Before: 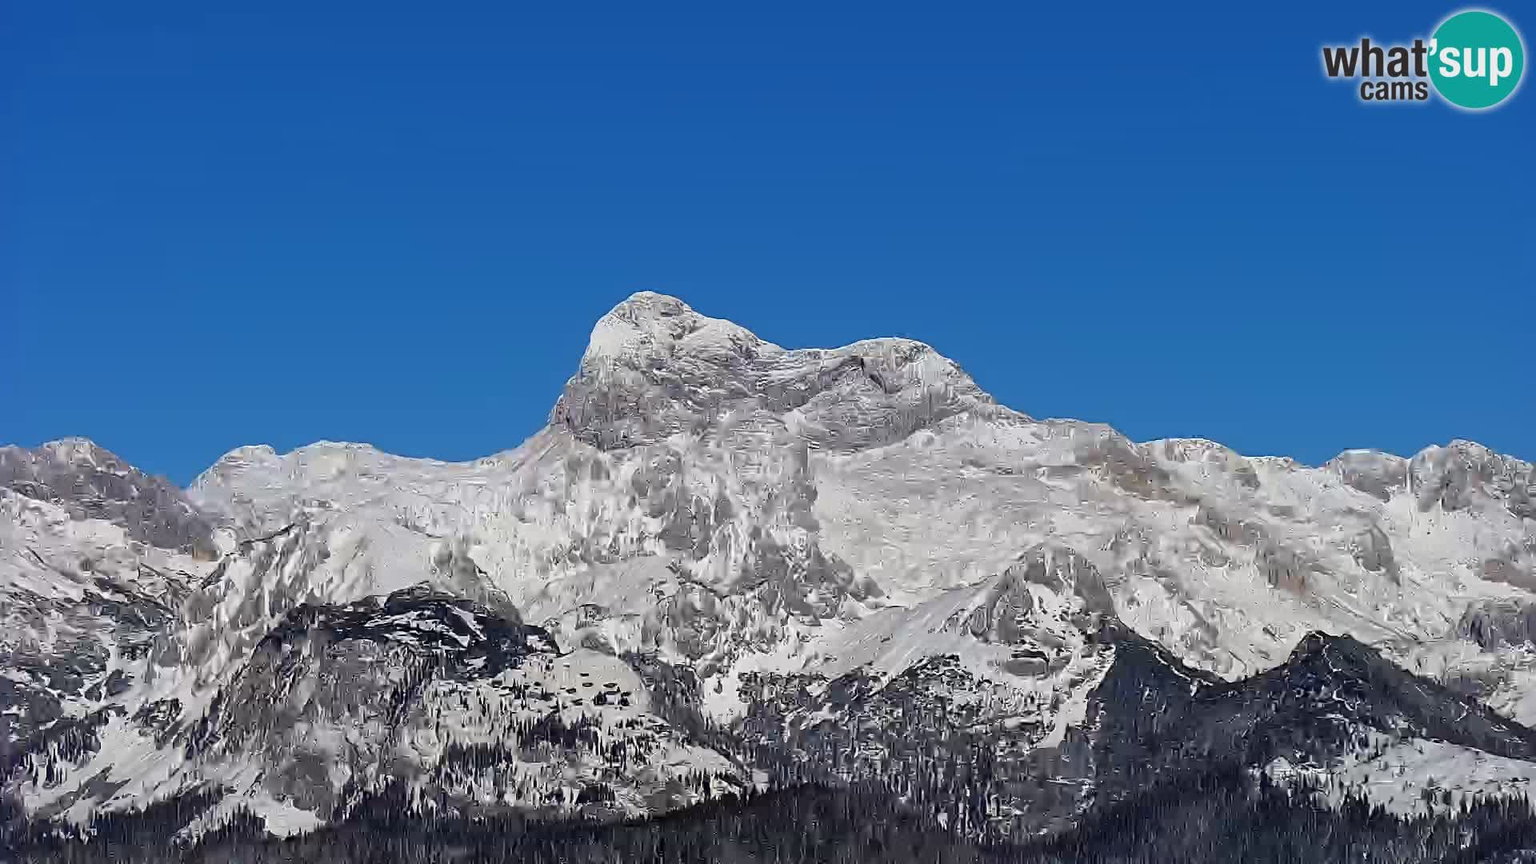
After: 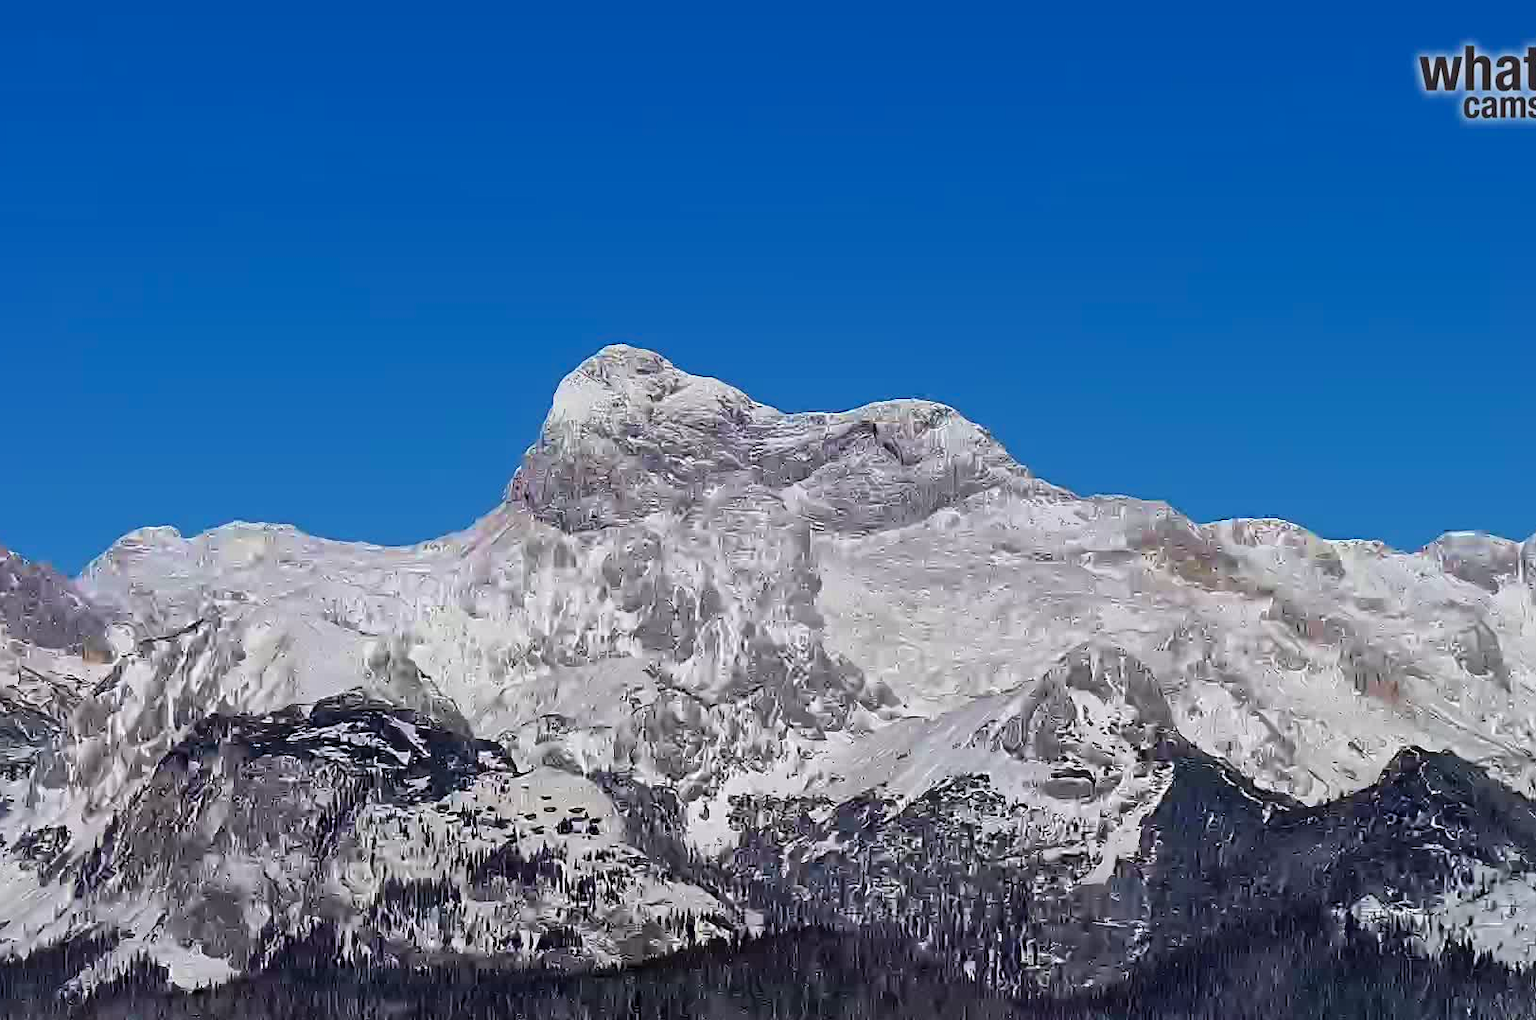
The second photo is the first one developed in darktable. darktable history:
tone equalizer: edges refinement/feathering 500, mask exposure compensation -1.57 EV, preserve details no
color calibration: output R [0.948, 0.091, -0.04, 0], output G [-0.3, 1.384, -0.085, 0], output B [-0.108, 0.061, 1.08, 0], gray › normalize channels true, illuminant same as pipeline (D50), adaptation none (bypass), x 0.331, y 0.334, temperature 5005.58 K, gamut compression 0.011
velvia: strength 24.59%
crop: left 7.976%, right 7.382%
